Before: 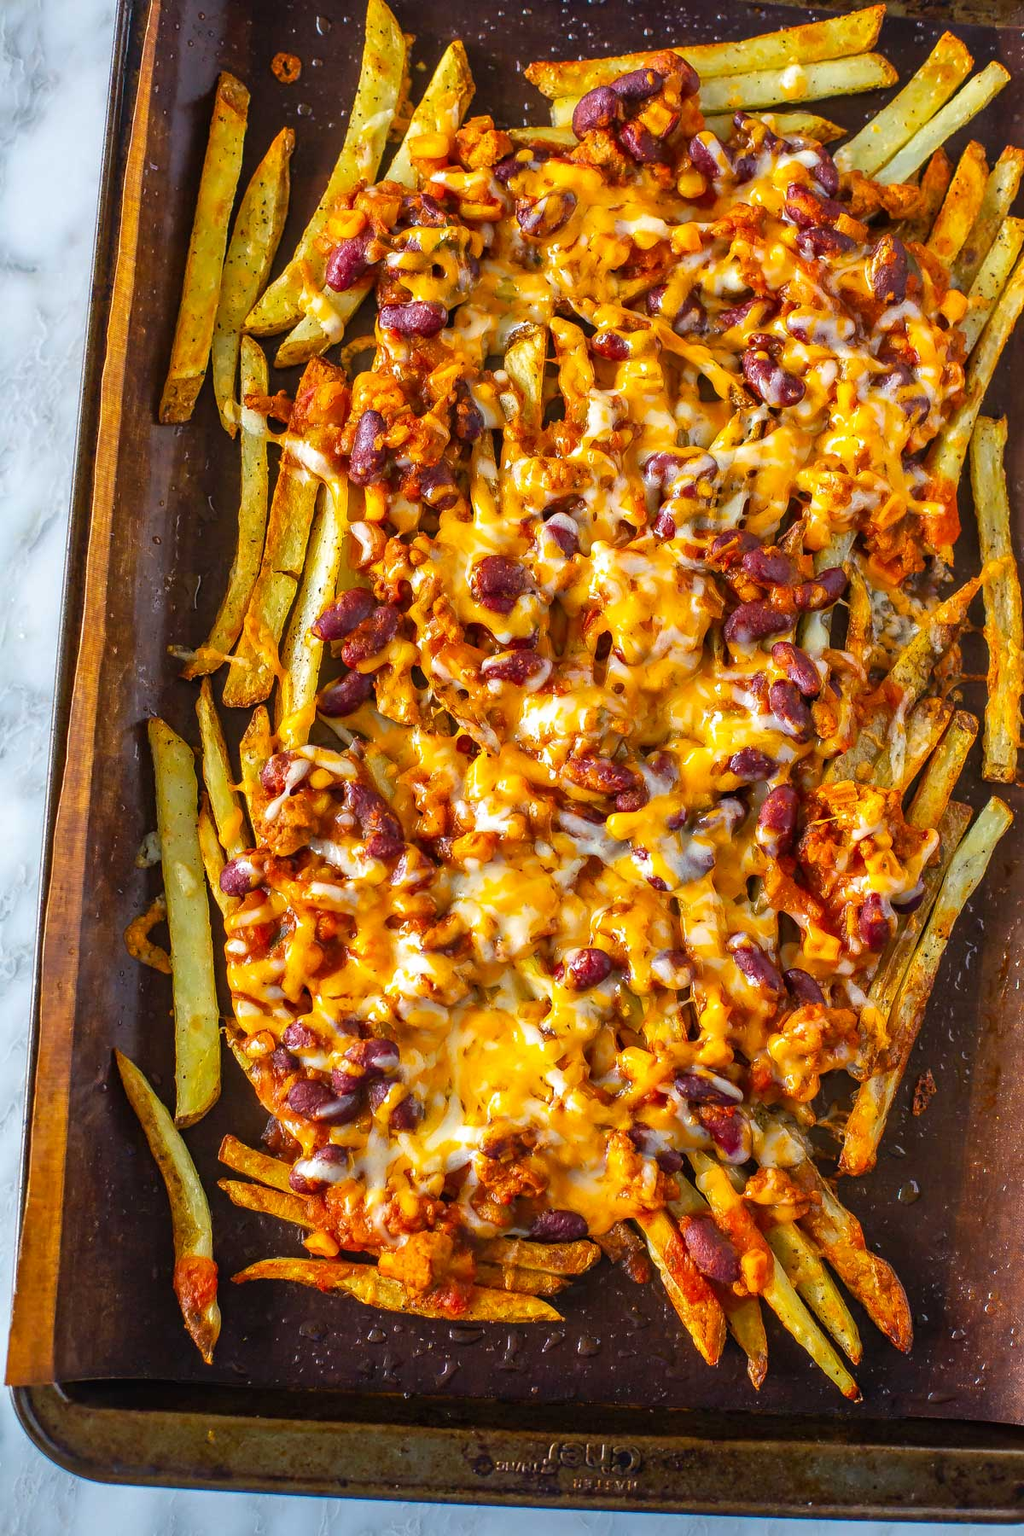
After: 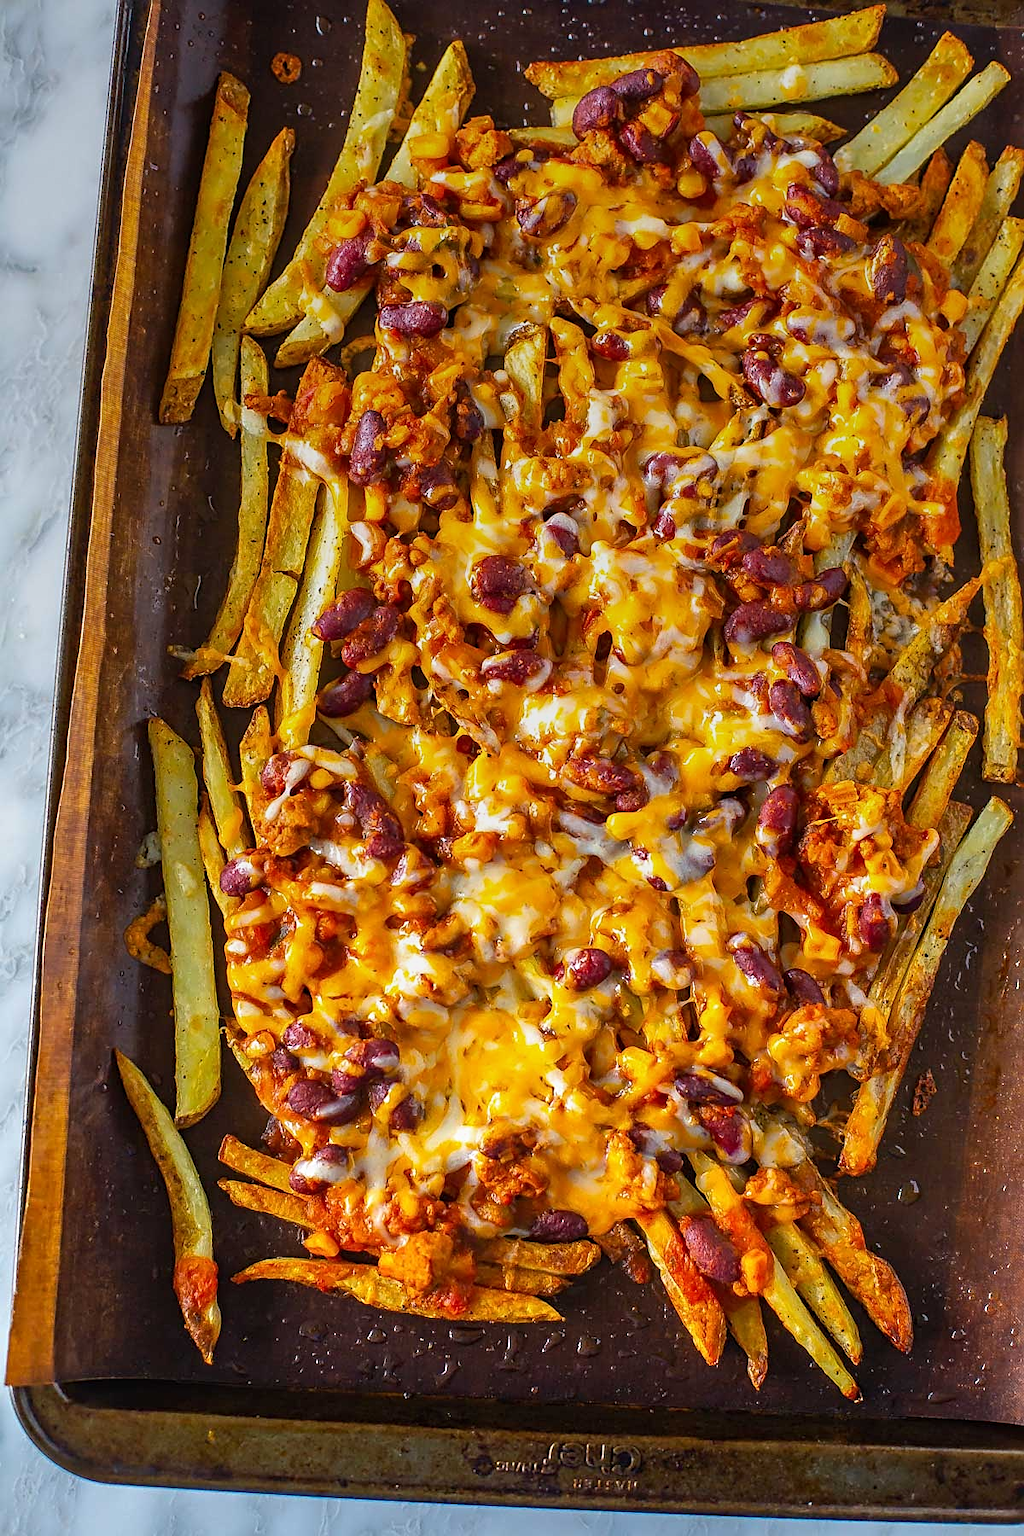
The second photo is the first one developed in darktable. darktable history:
sharpen: on, module defaults
graduated density: on, module defaults
